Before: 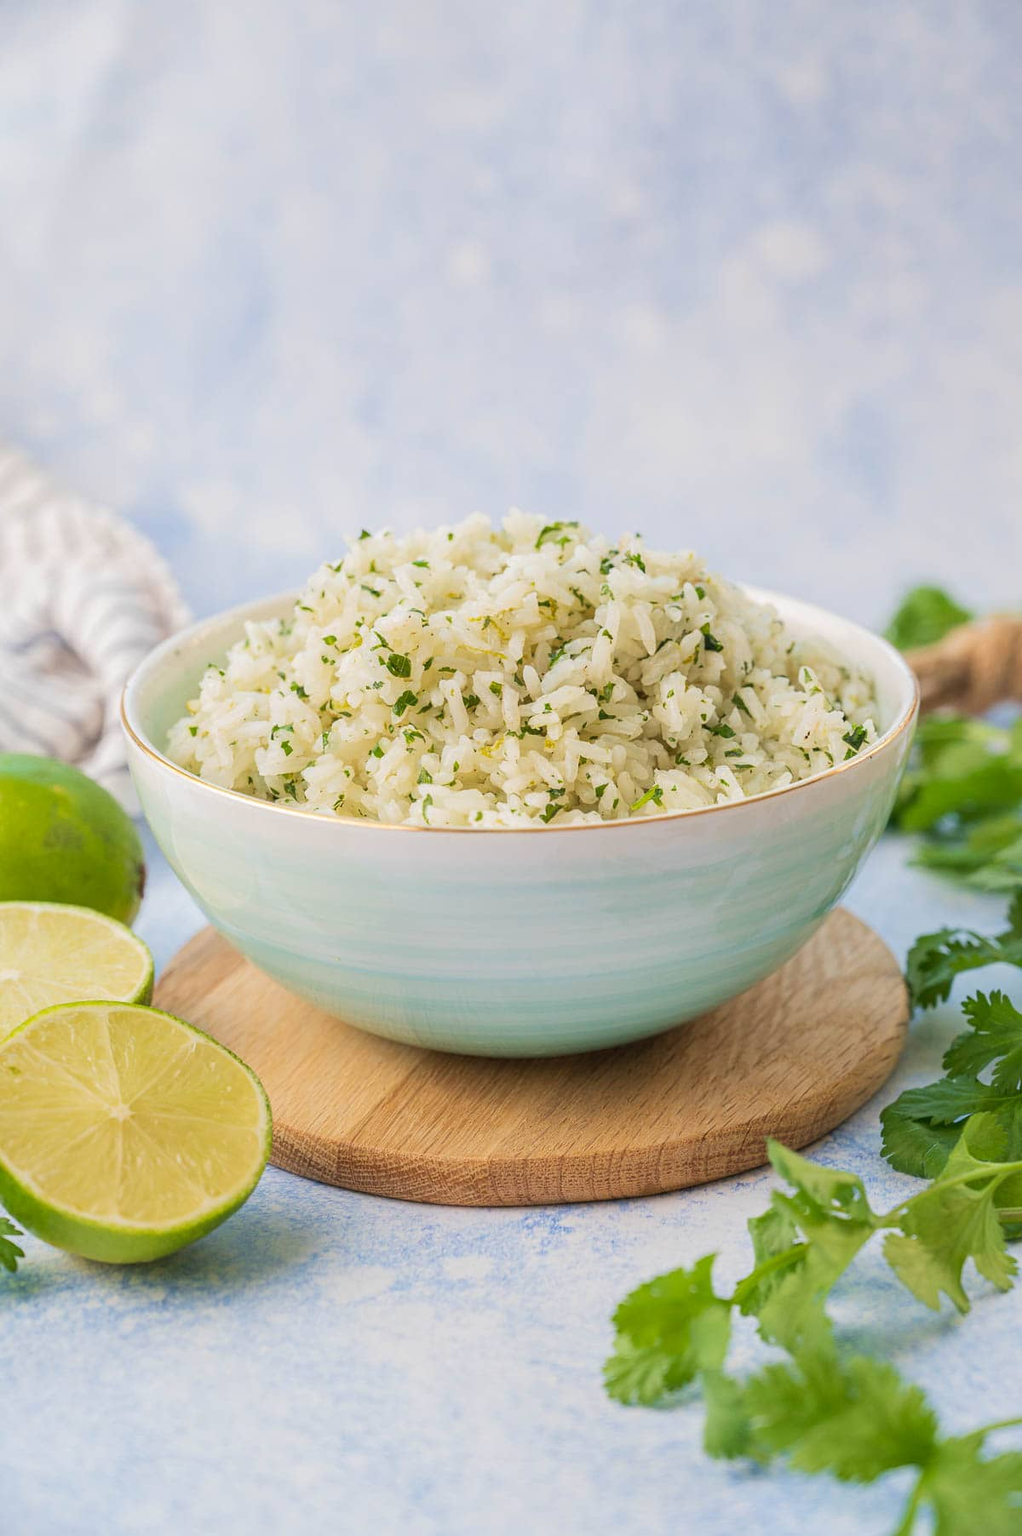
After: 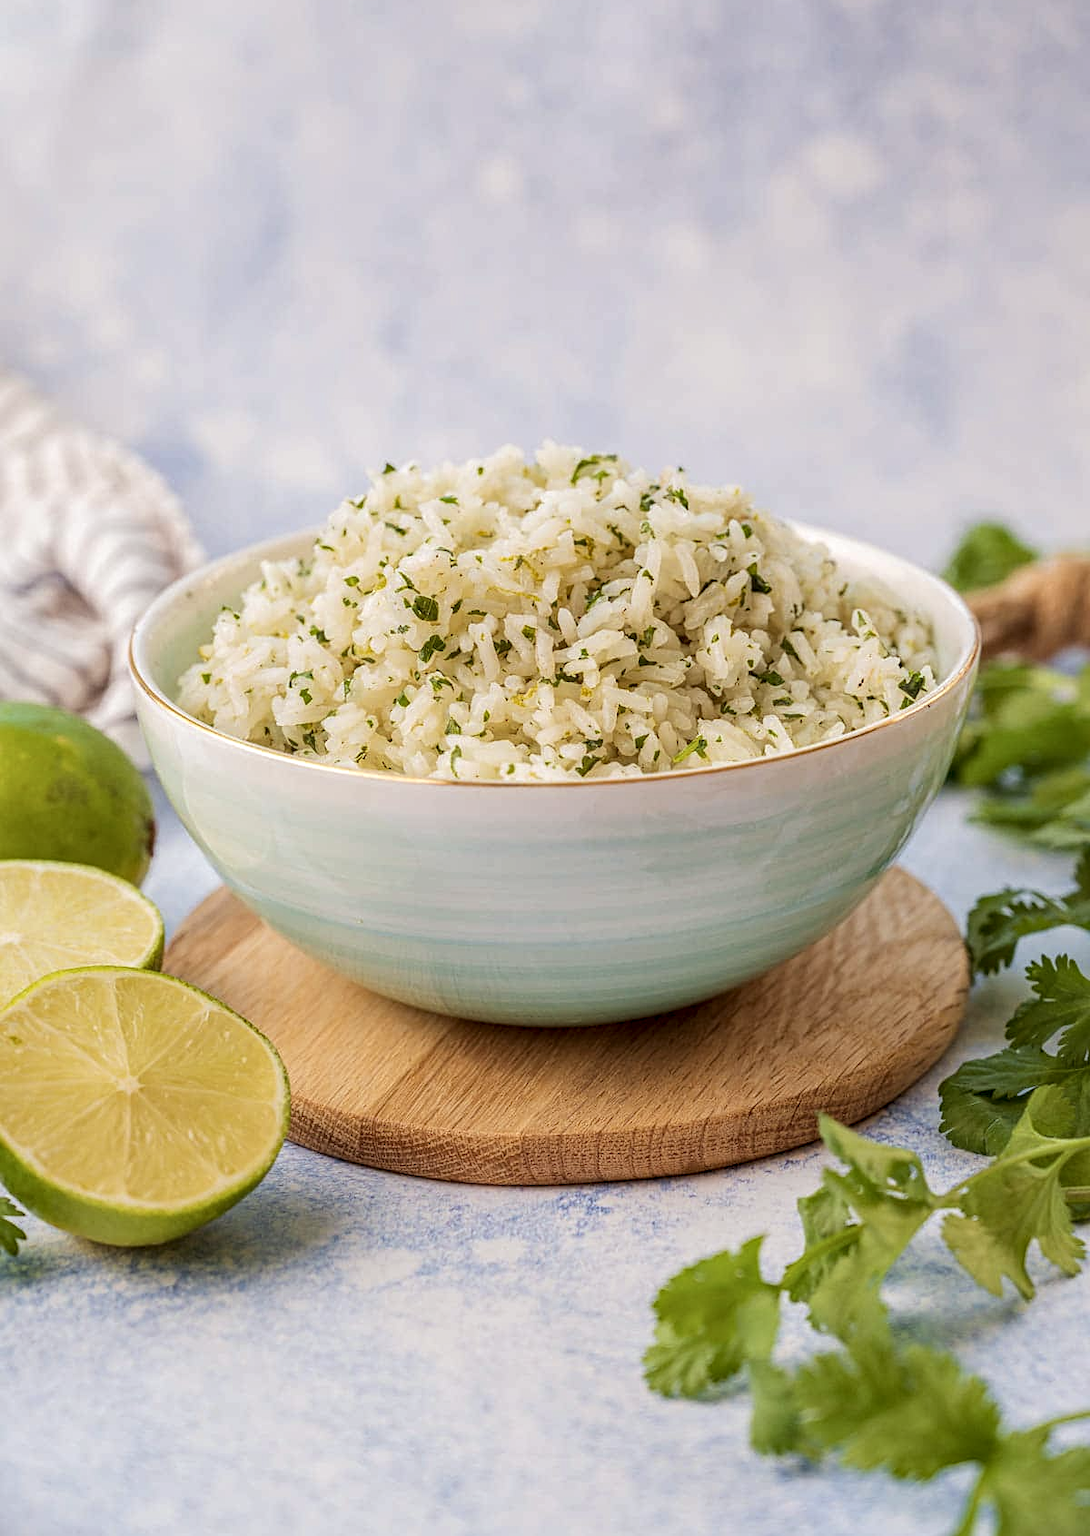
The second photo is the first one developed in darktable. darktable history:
sharpen: amount 0.2
rgb levels: mode RGB, independent channels, levels [[0, 0.5, 1], [0, 0.521, 1], [0, 0.536, 1]]
crop and rotate: top 6.25%
local contrast: on, module defaults
haze removal: compatibility mode true, adaptive false
vignetting: fall-off start 116.67%, fall-off radius 59.26%, brightness -0.31, saturation -0.056
contrast brightness saturation: contrast 0.06, brightness -0.01, saturation -0.23
